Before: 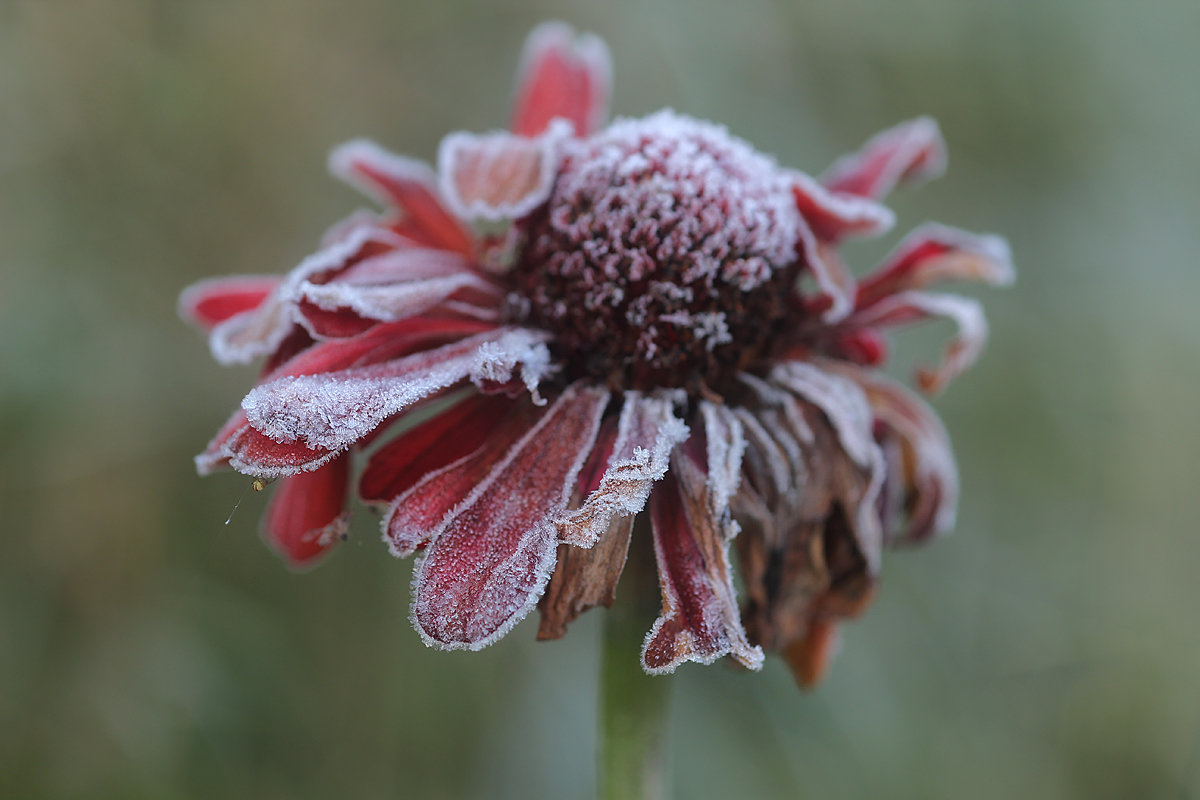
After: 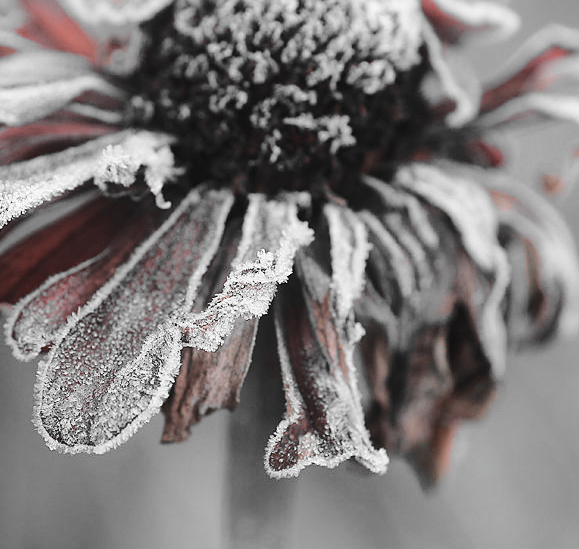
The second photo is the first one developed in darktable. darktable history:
color zones: curves: ch1 [(0, 0.006) (0.094, 0.285) (0.171, 0.001) (0.429, 0.001) (0.571, 0.003) (0.714, 0.004) (0.857, 0.004) (1, 0.006)]
color calibration: illuminant as shot in camera, x 0.358, y 0.373, temperature 4628.91 K
base curve: curves: ch0 [(0, 0) (0.032, 0.037) (0.105, 0.228) (0.435, 0.76) (0.856, 0.983) (1, 1)]
crop: left 31.379%, top 24.658%, right 20.326%, bottom 6.628%
